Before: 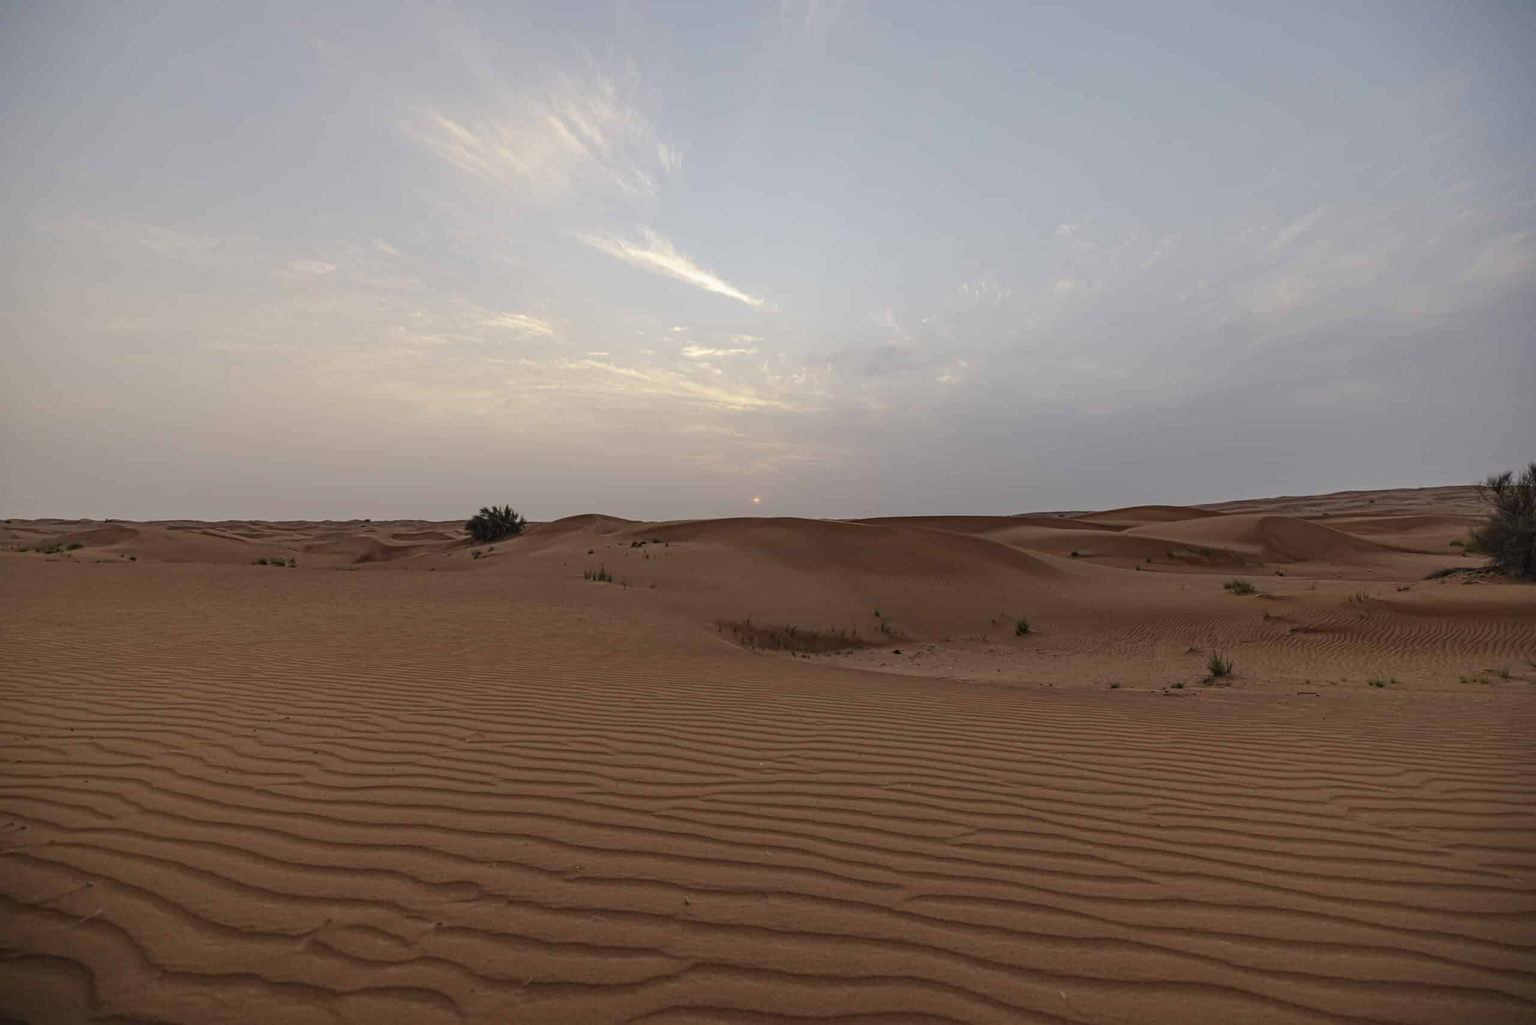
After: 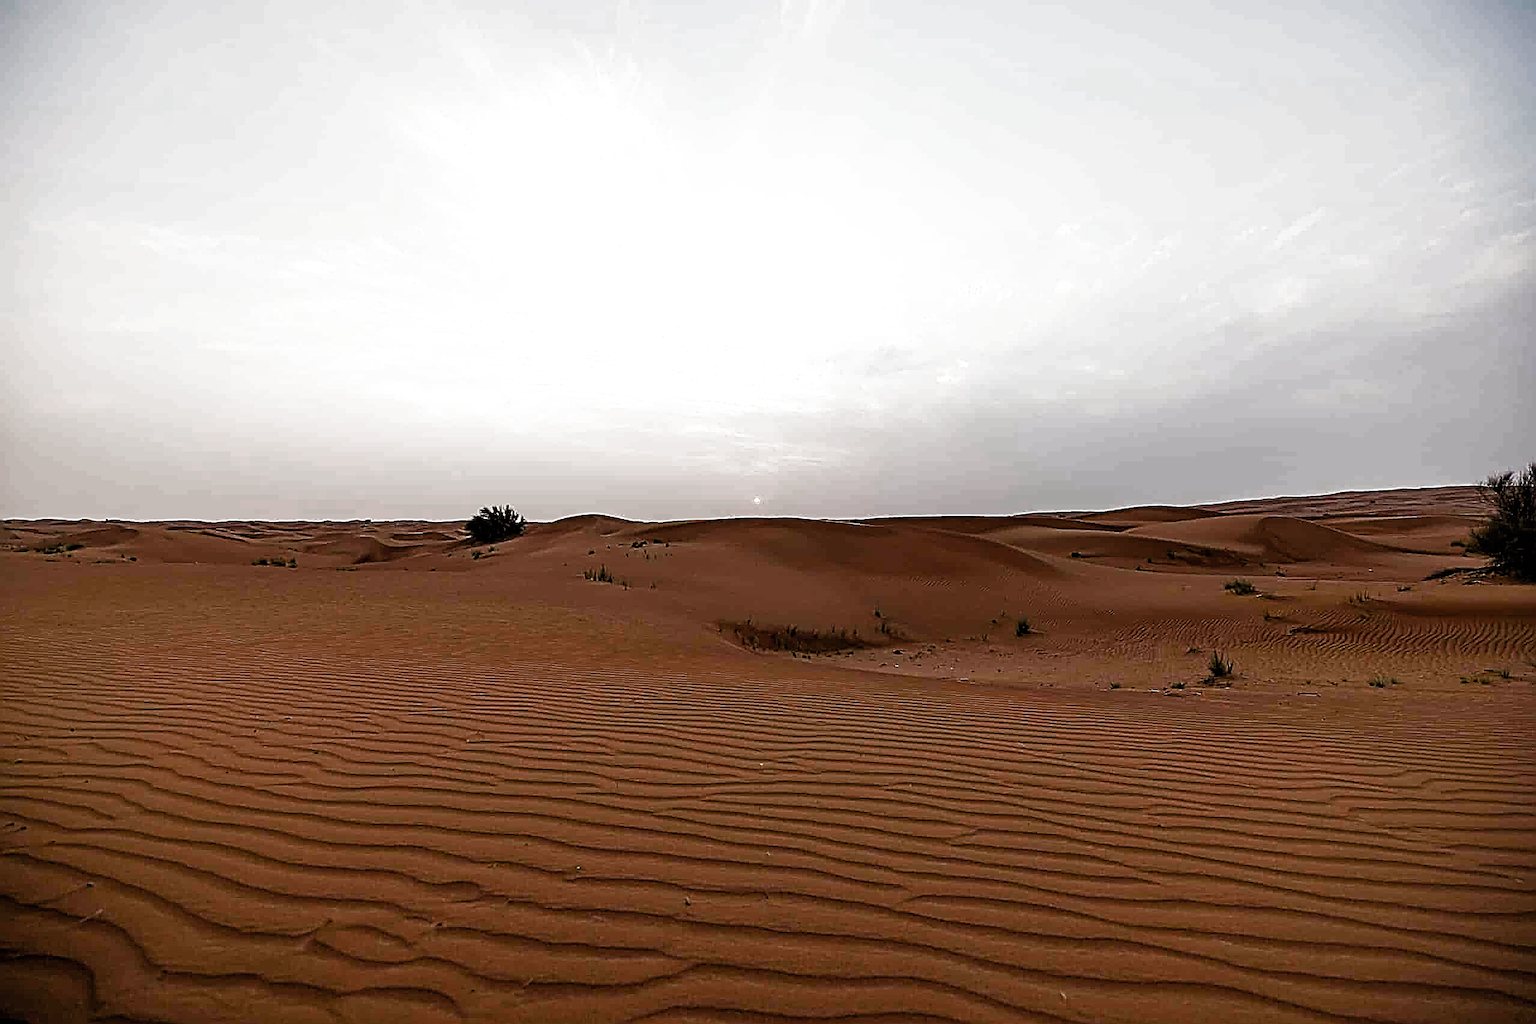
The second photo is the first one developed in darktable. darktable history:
color zones: curves: ch0 [(0, 0.5) (0.143, 0.5) (0.286, 0.456) (0.429, 0.5) (0.571, 0.5) (0.714, 0.5) (0.857, 0.5) (1, 0.5)]; ch1 [(0, 0.5) (0.143, 0.5) (0.286, 0.422) (0.429, 0.5) (0.571, 0.5) (0.714, 0.5) (0.857, 0.5) (1, 0.5)]
exposure: black level correction 0.007, compensate highlight preservation false
color balance rgb: highlights gain › chroma 1.099%, highlights gain › hue 60.04°, perceptual saturation grading › global saturation 14.734%, global vibrance 20%
filmic rgb: black relative exposure -7.99 EV, white relative exposure 2.35 EV, hardness 6.54, preserve chrominance RGB euclidean norm (legacy), color science v4 (2020)
sharpen: amount 1.985
